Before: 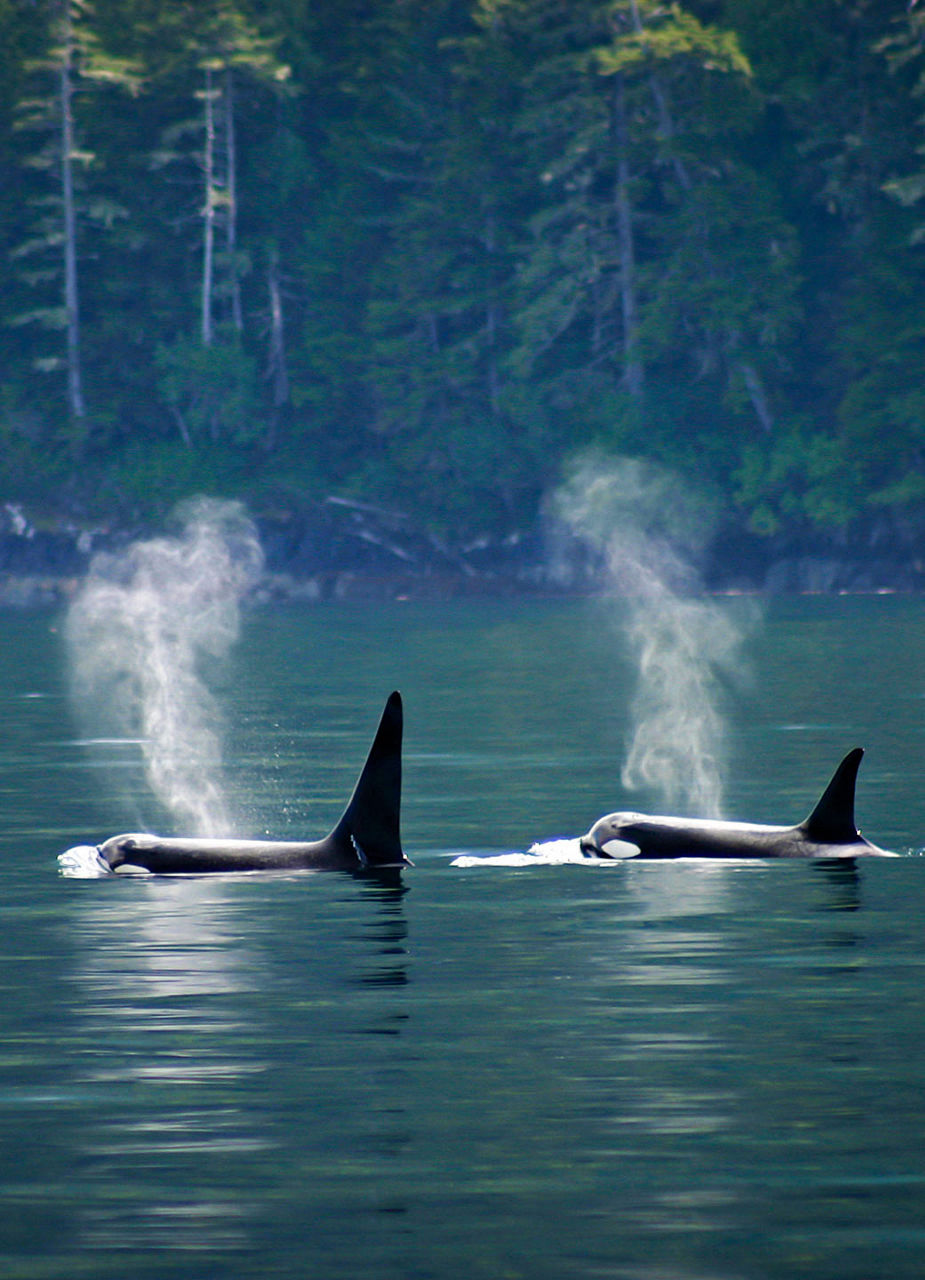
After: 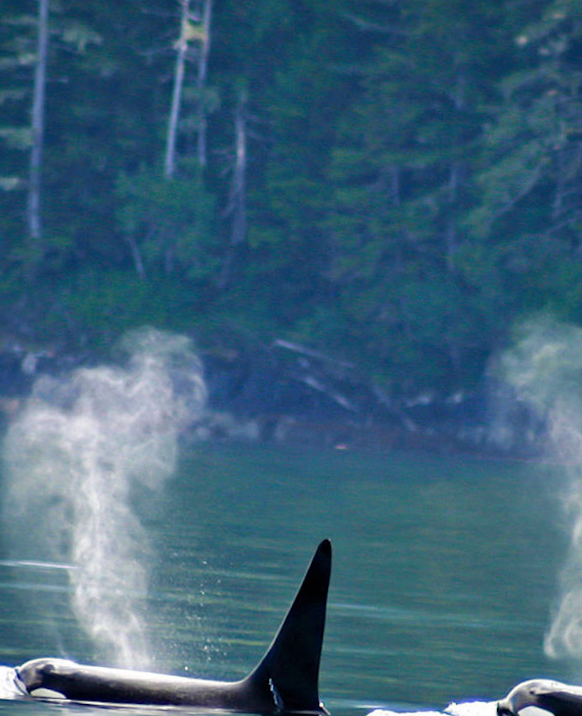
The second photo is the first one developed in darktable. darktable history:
shadows and highlights: shadows 32.83, highlights -47.7, soften with gaussian
crop and rotate: angle -4.99°, left 2.122%, top 6.945%, right 27.566%, bottom 30.519%
